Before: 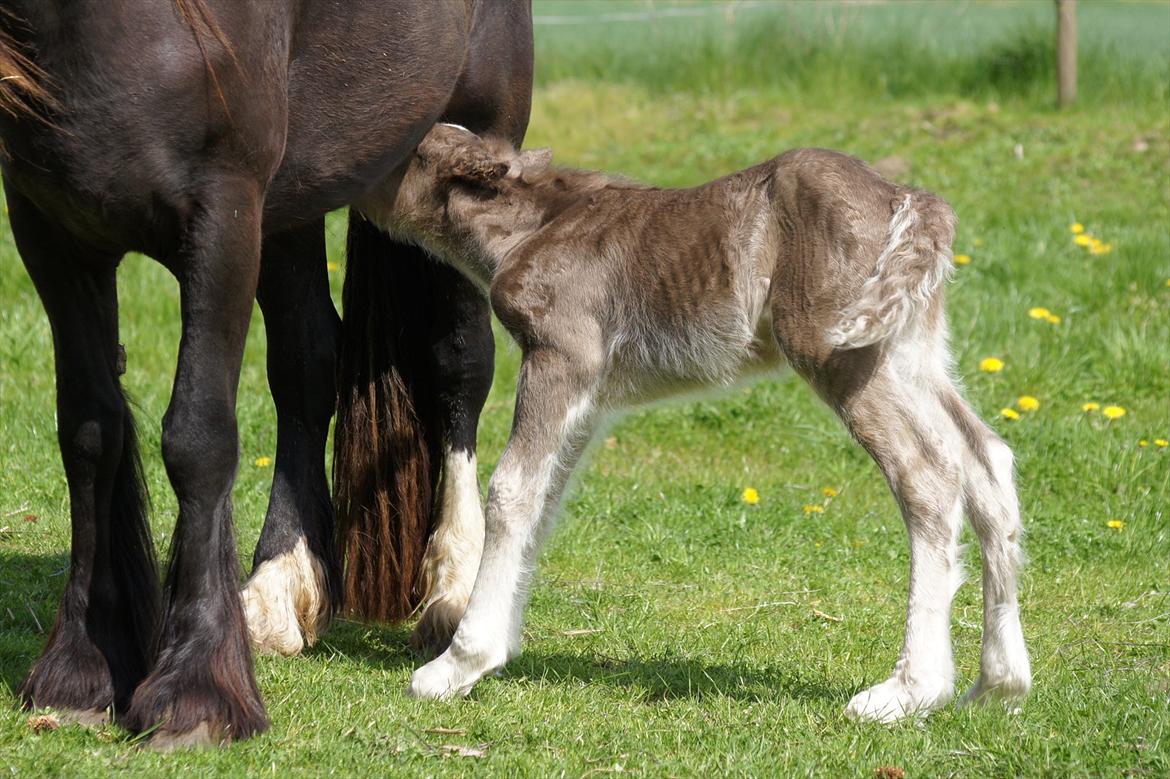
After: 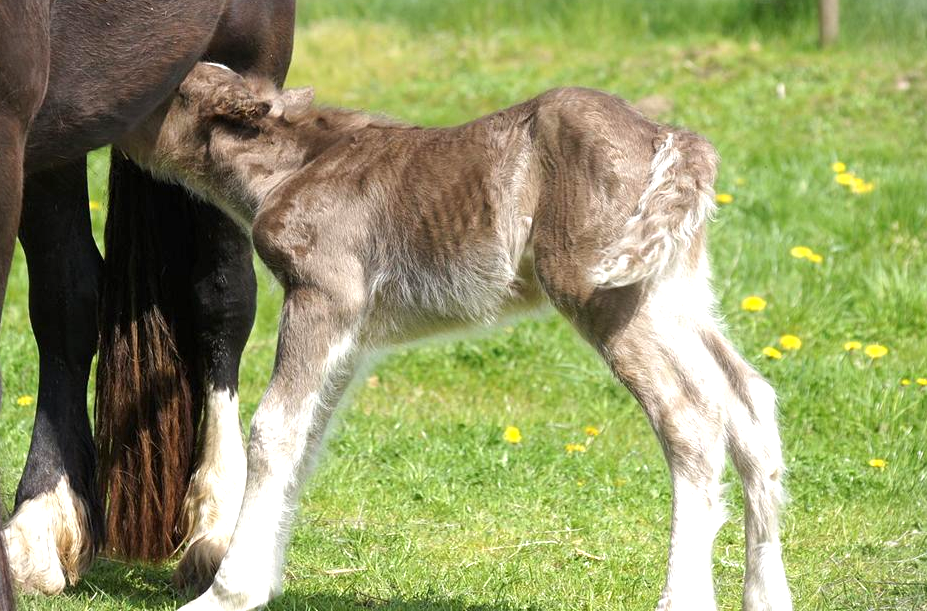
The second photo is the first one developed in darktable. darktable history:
crop and rotate: left 20.411%, top 7.865%, right 0.355%, bottom 13.601%
vignetting: fall-off start 100.82%, fall-off radius 70.51%, width/height ratio 1.17
exposure: exposure 0.568 EV, compensate highlight preservation false
